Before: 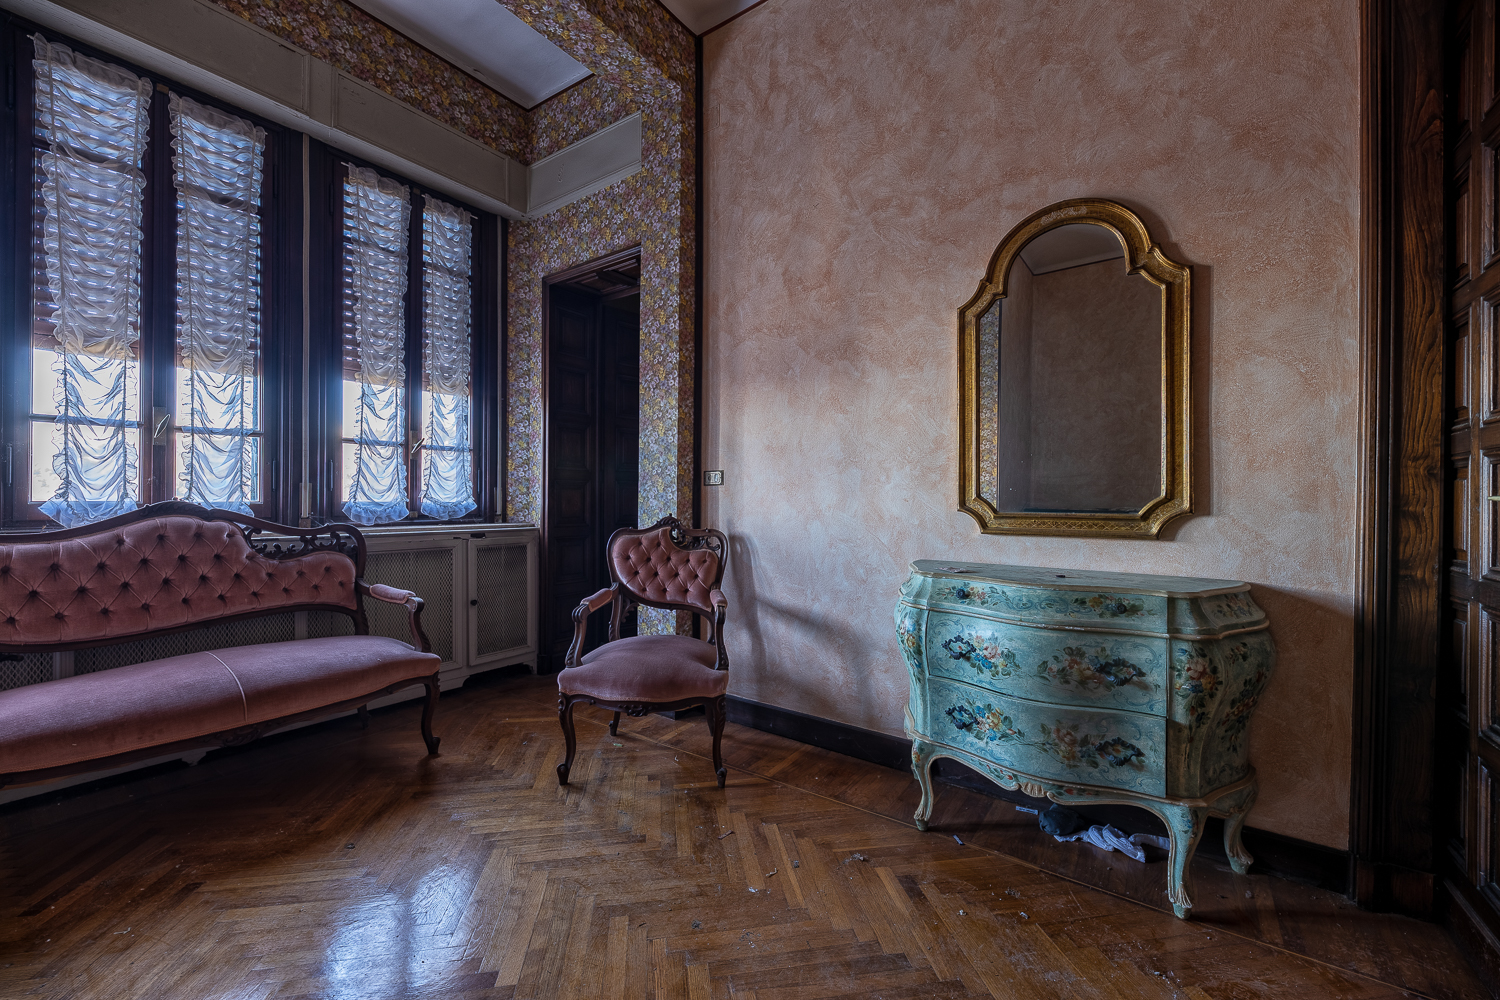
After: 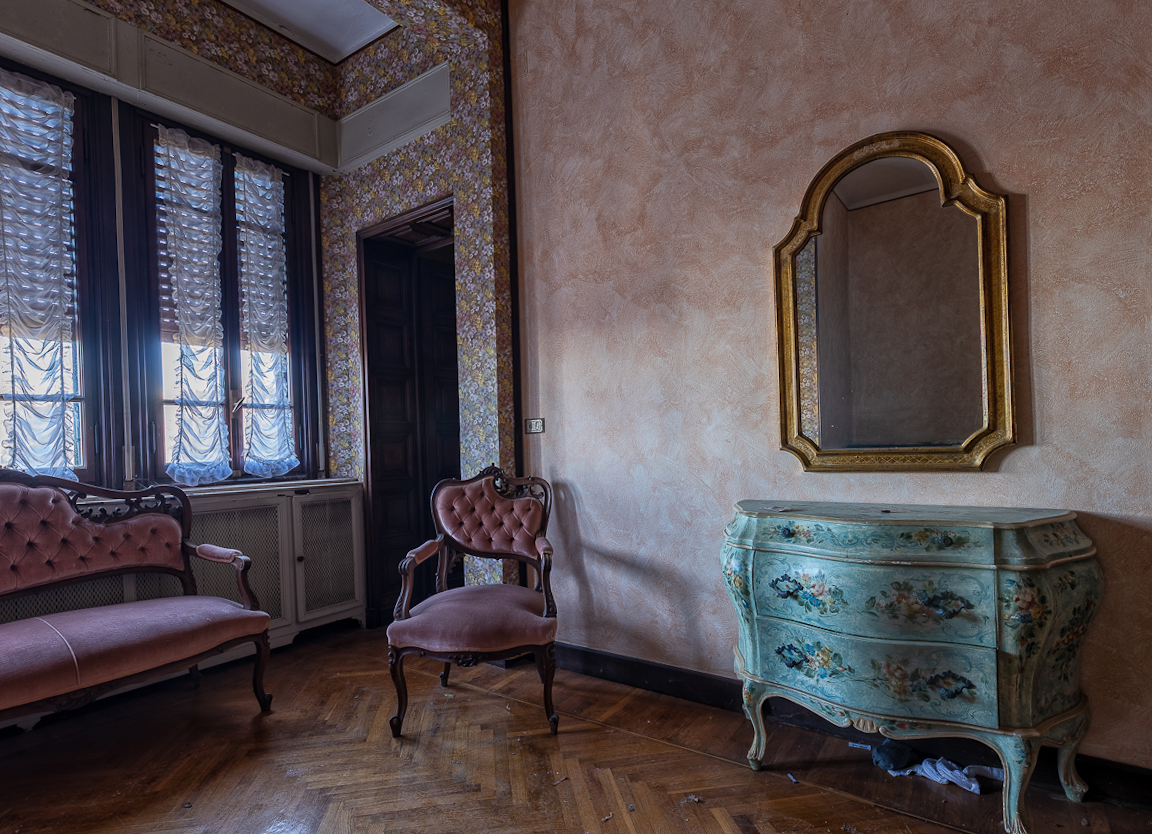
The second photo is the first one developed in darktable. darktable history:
rotate and perspective: rotation -2.12°, lens shift (vertical) 0.009, lens shift (horizontal) -0.008, automatic cropping original format, crop left 0.036, crop right 0.964, crop top 0.05, crop bottom 0.959
crop: left 9.929%, top 3.475%, right 9.188%, bottom 9.529%
